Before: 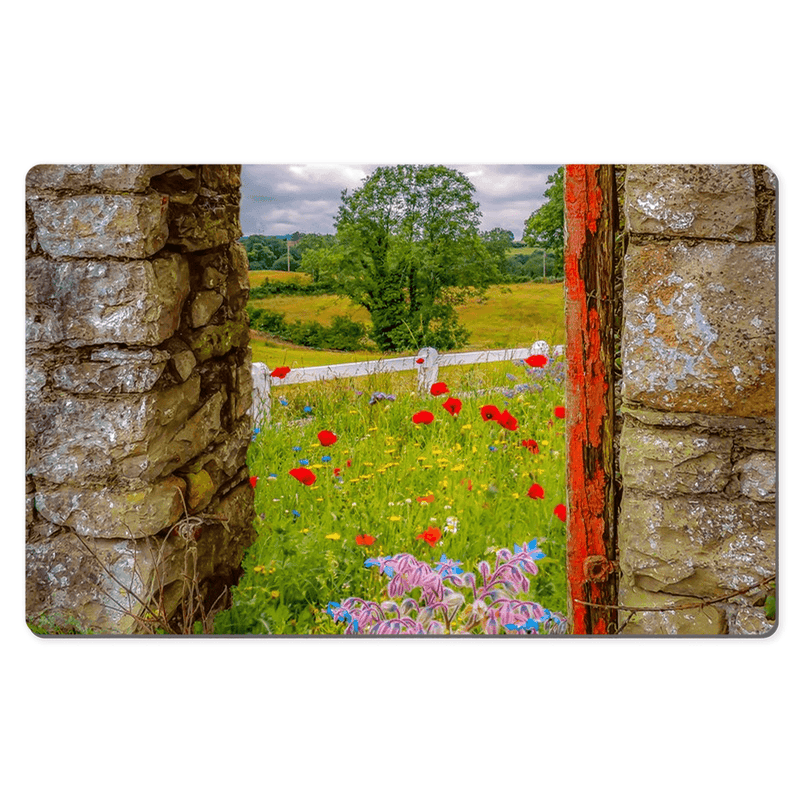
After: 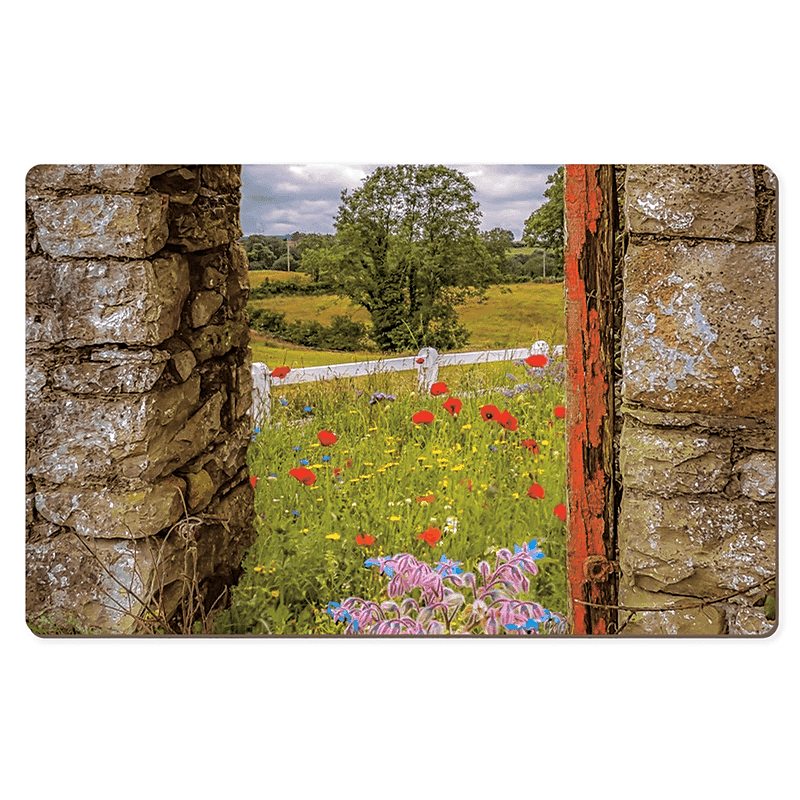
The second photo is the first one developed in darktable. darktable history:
sharpen: on, module defaults
split-toning: shadows › hue 32.4°, shadows › saturation 0.51, highlights › hue 180°, highlights › saturation 0, balance -60.17, compress 55.19%
